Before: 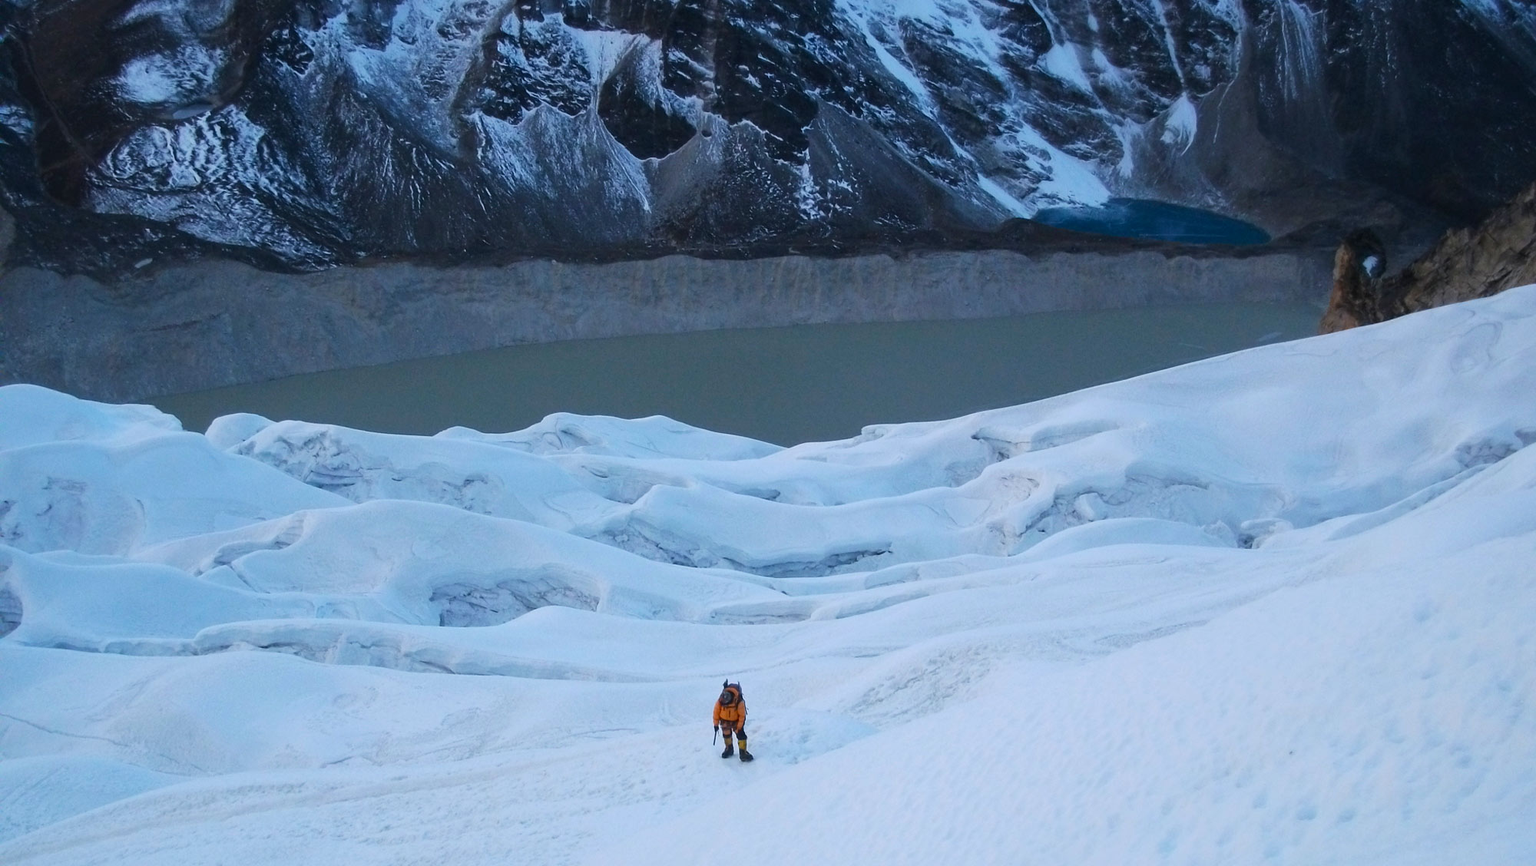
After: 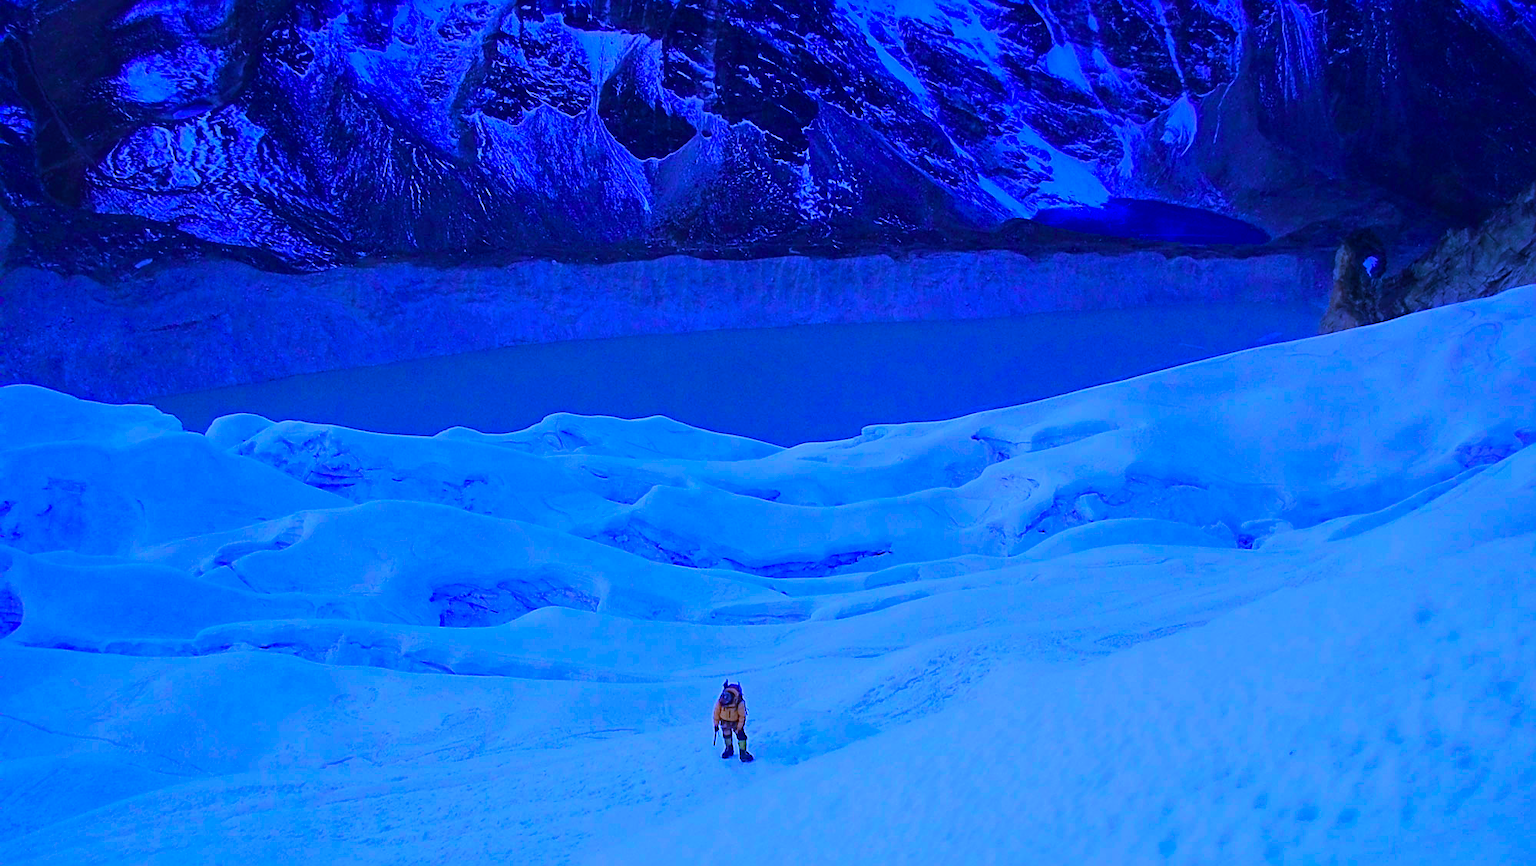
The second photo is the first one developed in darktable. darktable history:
sharpen: on, module defaults
color calibration: output R [0.948, 0.091, -0.04, 0], output G [-0.3, 1.384, -0.085, 0], output B [-0.108, 0.061, 1.08, 0], illuminant as shot in camera, x 0.484, y 0.43, temperature 2405.29 K
white balance: red 0.925, blue 1.046
